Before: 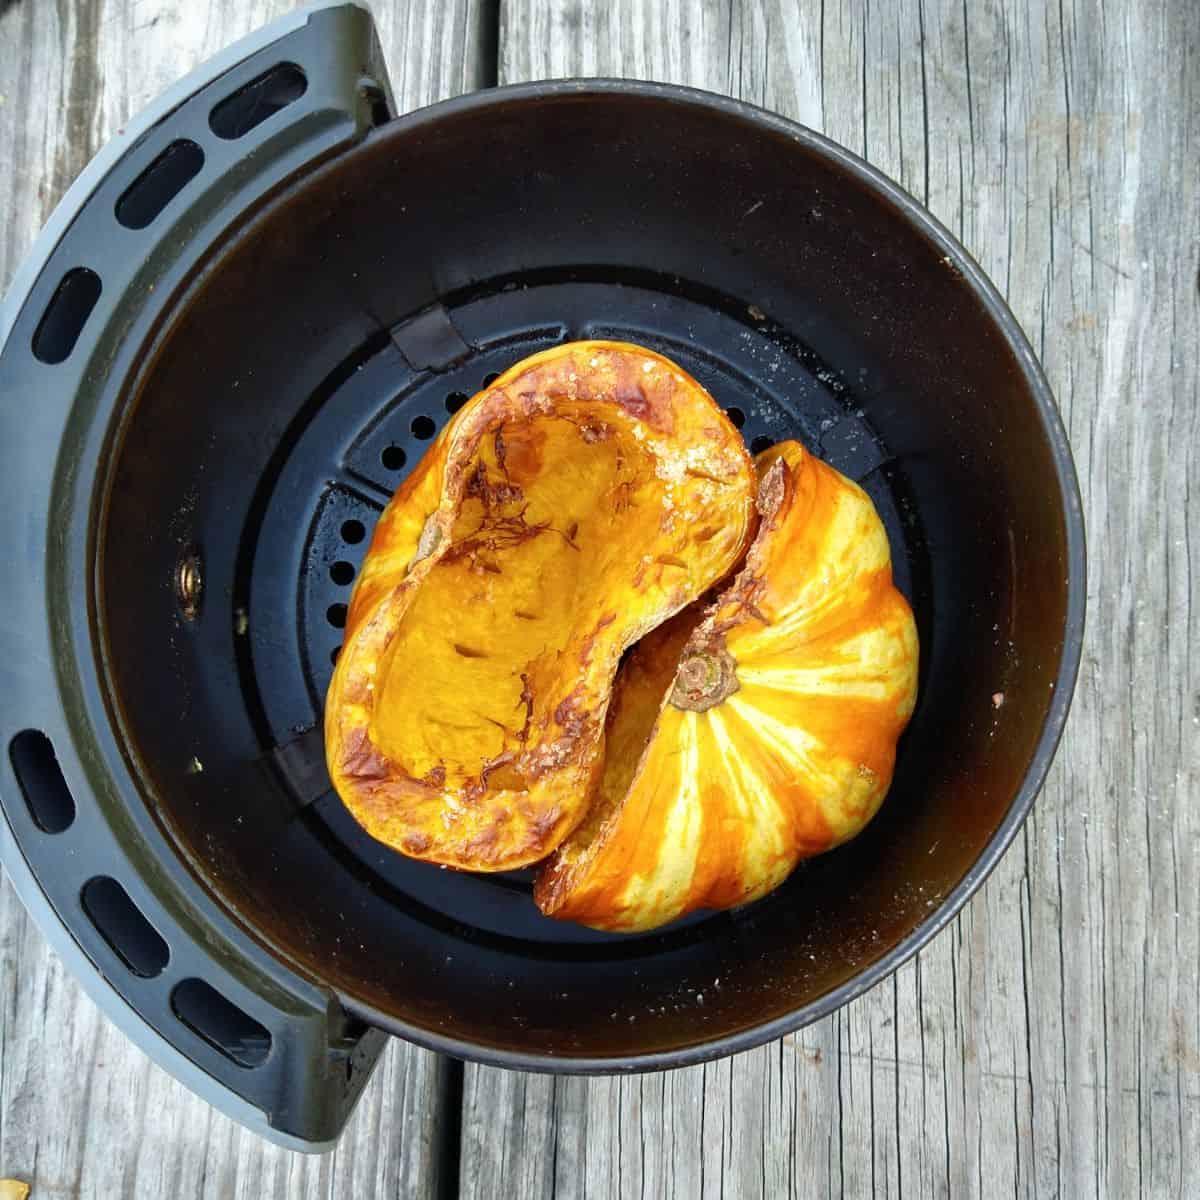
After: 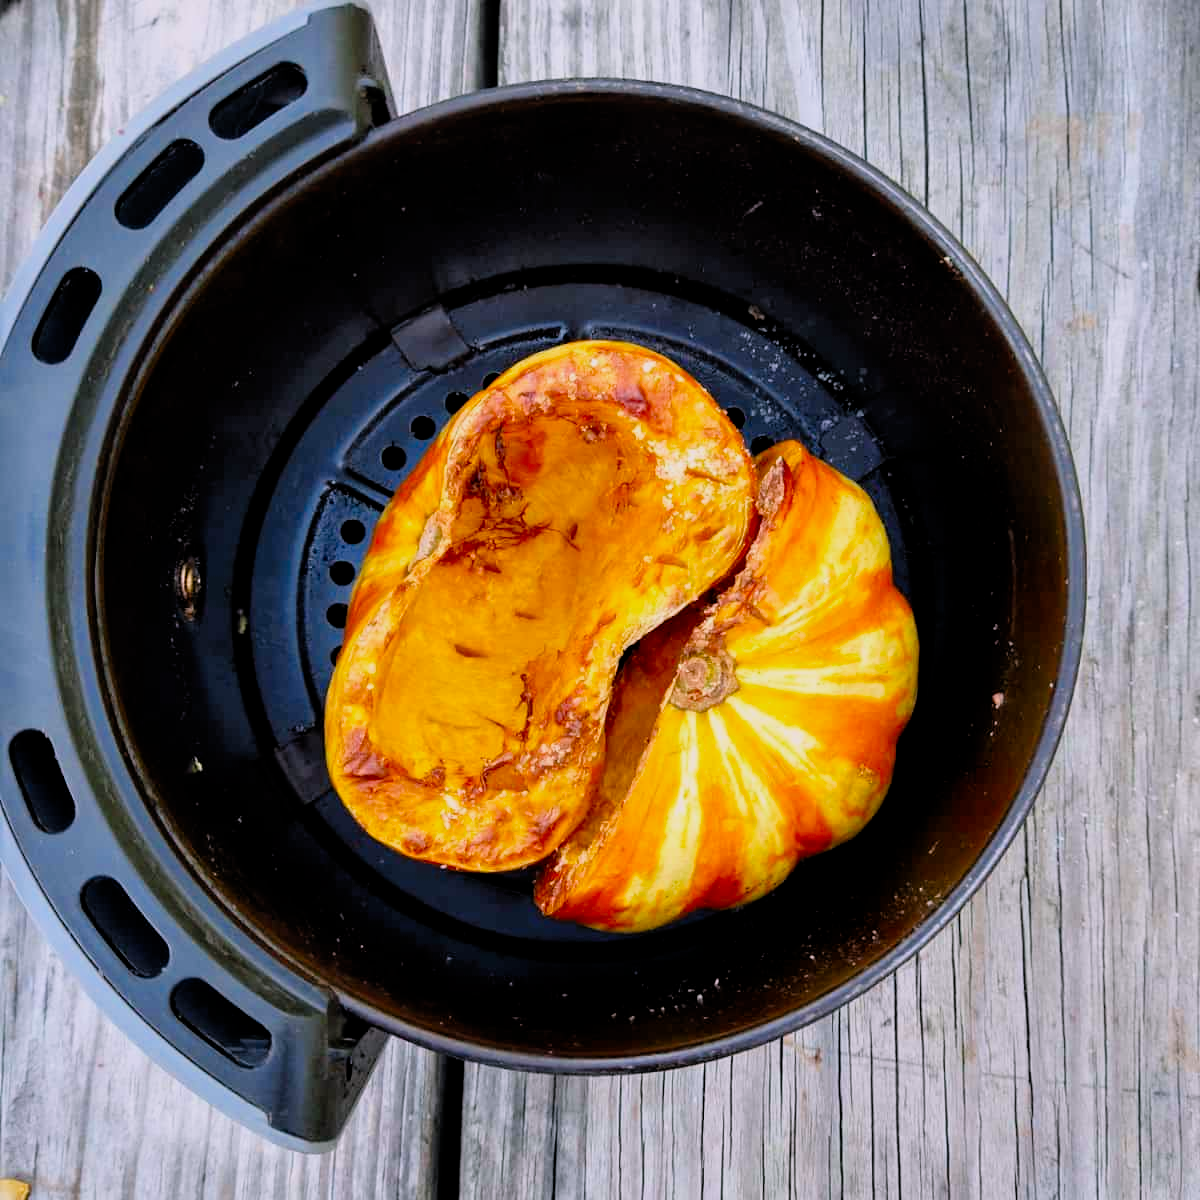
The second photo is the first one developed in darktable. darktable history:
filmic rgb: black relative exposure -7.75 EV, white relative exposure 4.4 EV, threshold 3 EV, target black luminance 0%, hardness 3.76, latitude 50.51%, contrast 1.074, highlights saturation mix 10%, shadows ↔ highlights balance -0.22%, color science v4 (2020), enable highlight reconstruction true
white balance: red 1.05, blue 1.072
